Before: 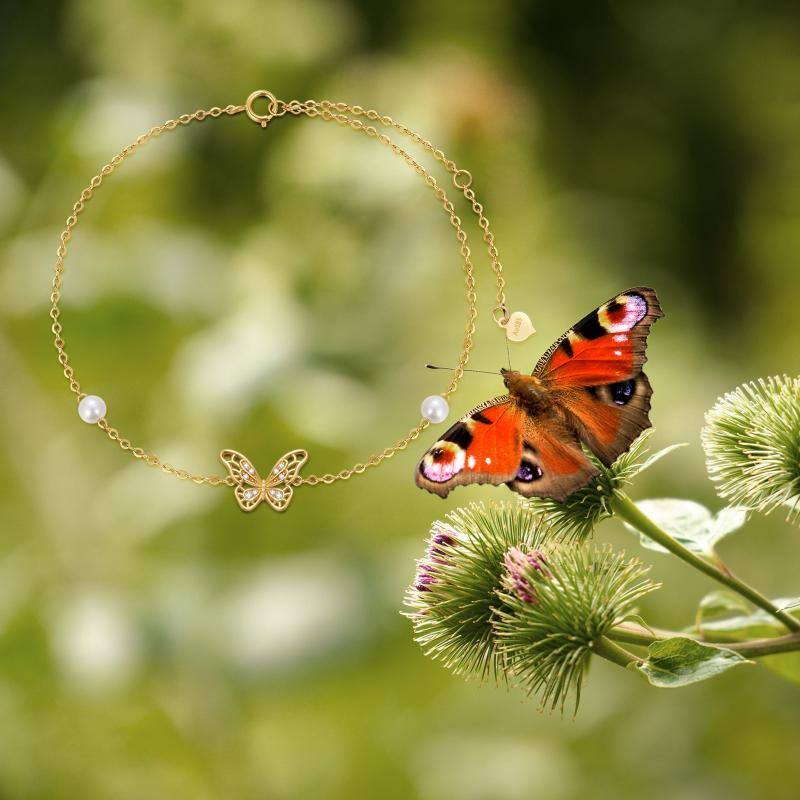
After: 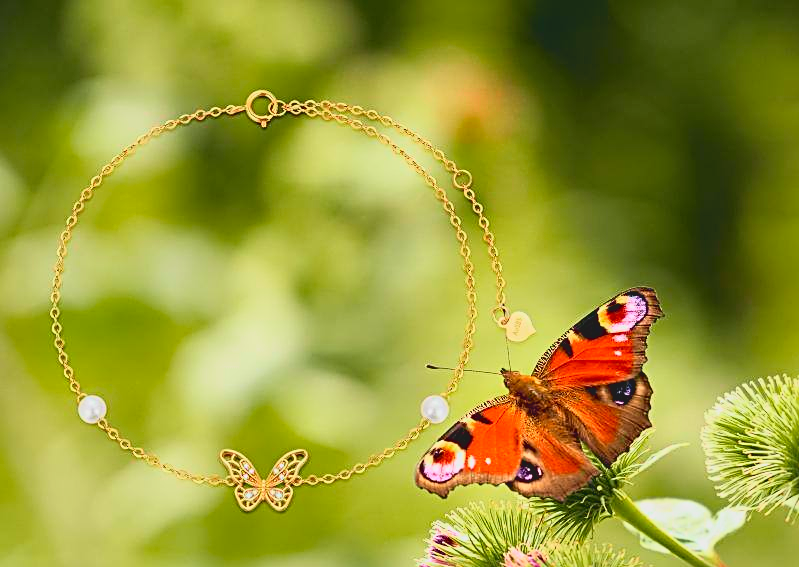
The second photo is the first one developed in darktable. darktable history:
crop: right 0%, bottom 29.098%
tone curve: curves: ch0 [(0, 0) (0.046, 0.031) (0.163, 0.114) (0.391, 0.432) (0.488, 0.561) (0.695, 0.839) (0.785, 0.904) (1, 0.965)]; ch1 [(0, 0) (0.248, 0.252) (0.427, 0.412) (0.482, 0.462) (0.499, 0.499) (0.518, 0.518) (0.535, 0.577) (0.585, 0.623) (0.679, 0.743) (0.788, 0.809) (1, 1)]; ch2 [(0, 0) (0.313, 0.262) (0.427, 0.417) (0.473, 0.47) (0.503, 0.503) (0.523, 0.515) (0.557, 0.596) (0.598, 0.646) (0.708, 0.771) (1, 1)], color space Lab, independent channels, preserve colors none
sharpen: radius 2.537, amount 0.652
exposure: compensate exposure bias true, compensate highlight preservation false
contrast brightness saturation: contrast -0.298
